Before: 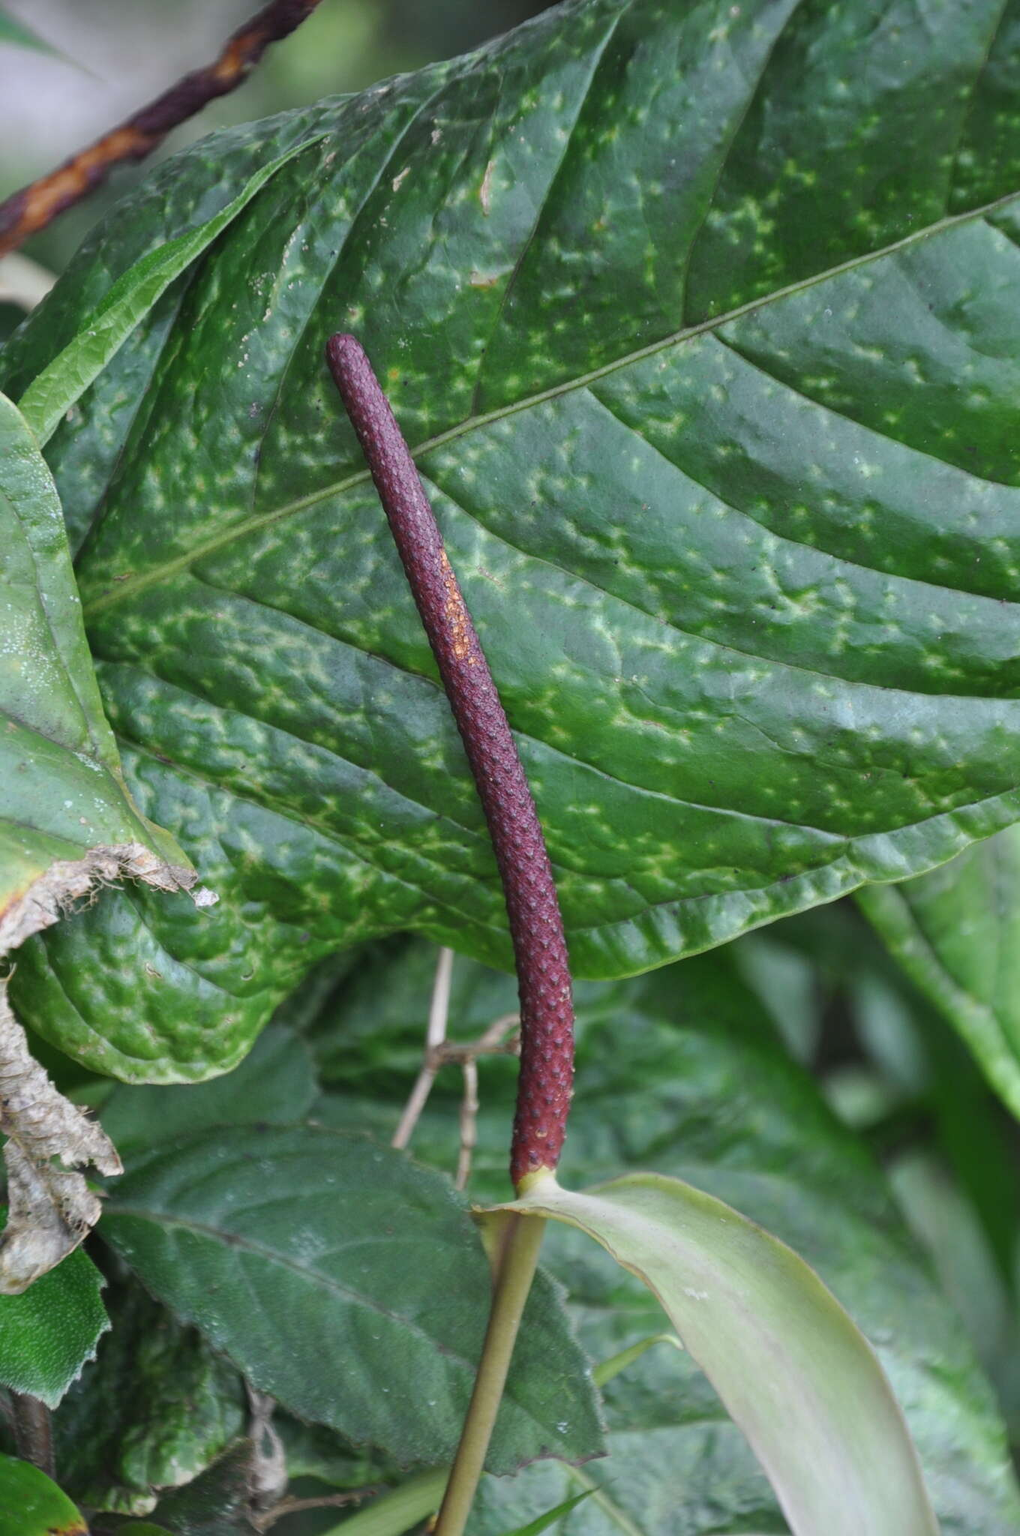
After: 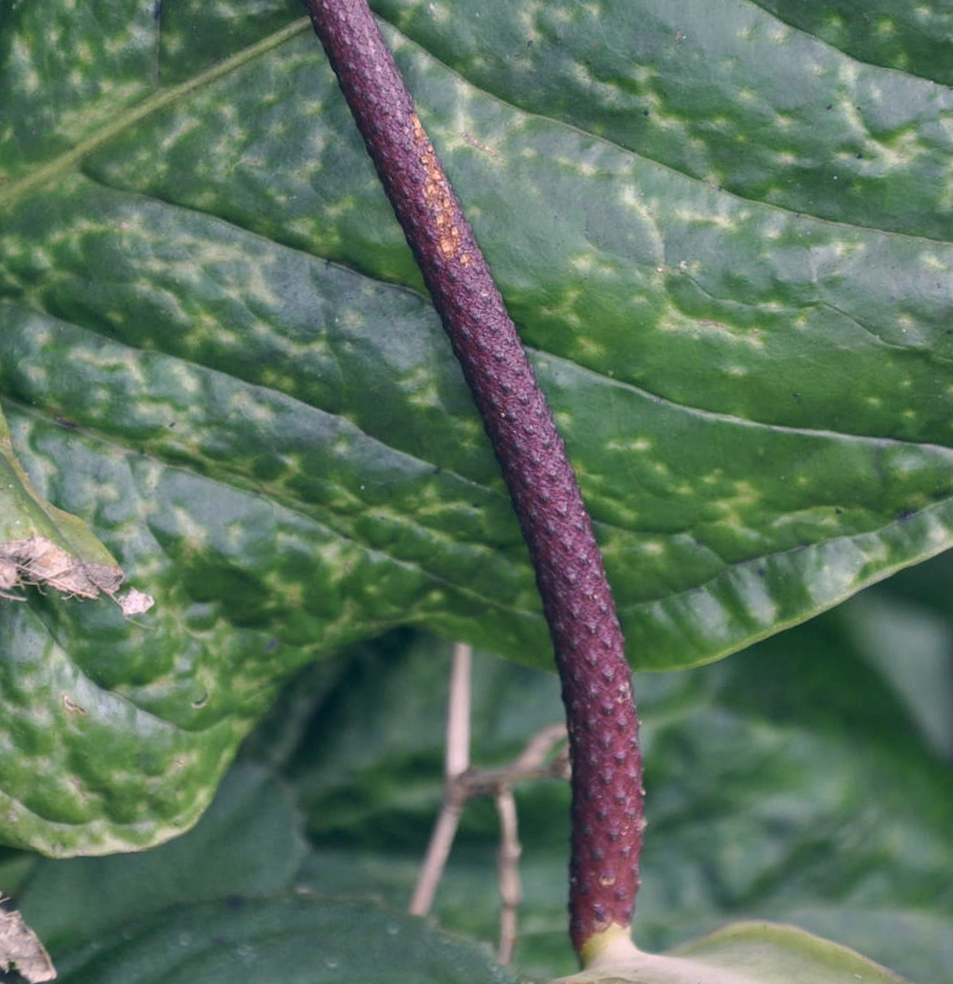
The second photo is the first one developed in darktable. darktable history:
color correction: highlights a* 14.46, highlights b* 5.85, shadows a* -5.53, shadows b* -15.24, saturation 0.85
rotate and perspective: rotation -4.57°, crop left 0.054, crop right 0.944, crop top 0.087, crop bottom 0.914
color balance: on, module defaults
crop: left 11.123%, top 27.61%, right 18.3%, bottom 17.034%
